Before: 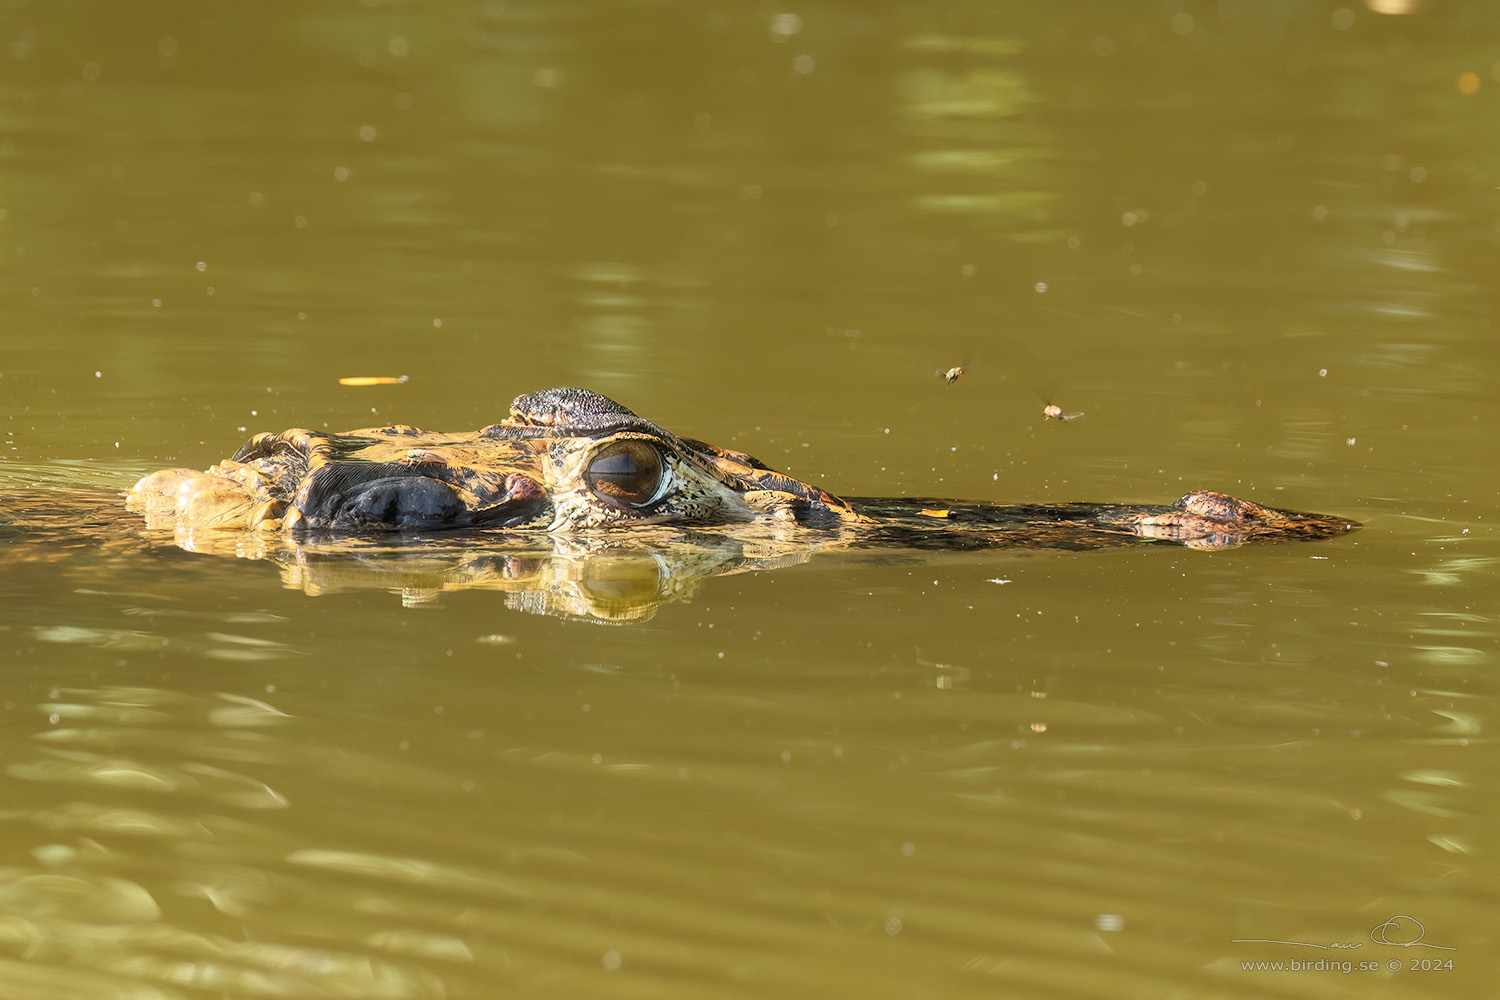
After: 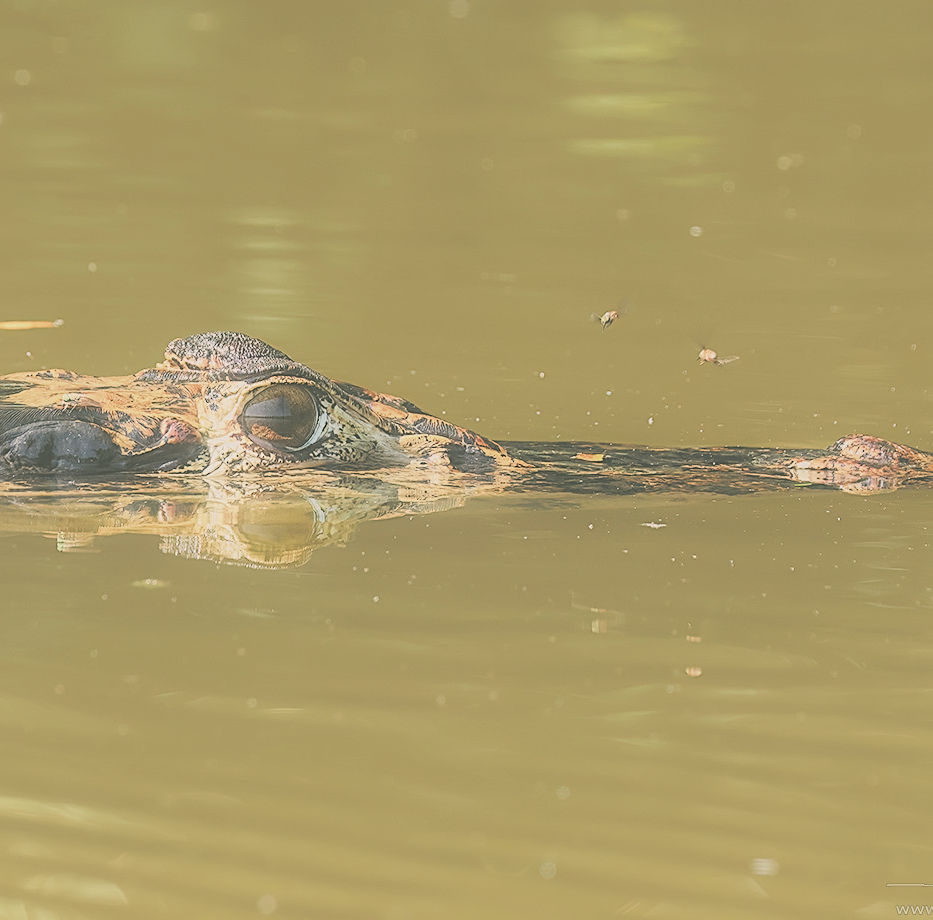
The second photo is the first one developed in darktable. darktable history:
contrast brightness saturation: saturation -0.052
filmic rgb: black relative exposure -4.07 EV, white relative exposure 5.13 EV, hardness 2.04, contrast 1.162, add noise in highlights 0, color science v3 (2019), use custom middle-gray values true, contrast in highlights soft
exposure: black level correction -0.073, exposure 0.501 EV, compensate highlight preservation false
tone equalizer: edges refinement/feathering 500, mask exposure compensation -1.57 EV, preserve details guided filter
color correction: highlights a* 3.96, highlights b* 4.92, shadows a* -7.78, shadows b* 4.99
crop and rotate: left 23.017%, top 5.647%, right 14.729%, bottom 2.298%
sharpen: on, module defaults
contrast equalizer: octaves 7, y [[0.5, 0.486, 0.447, 0.446, 0.489, 0.5], [0.5 ×6], [0.5 ×6], [0 ×6], [0 ×6]]
